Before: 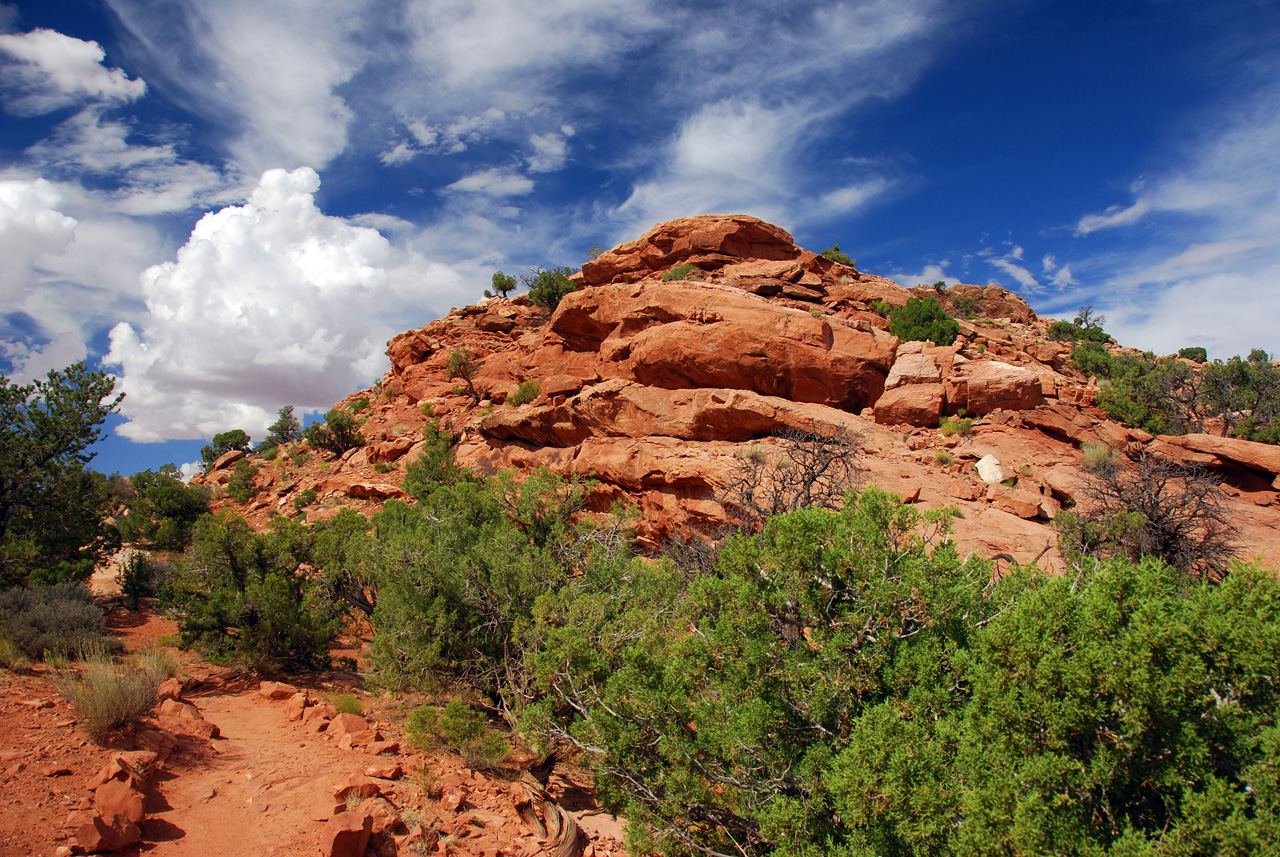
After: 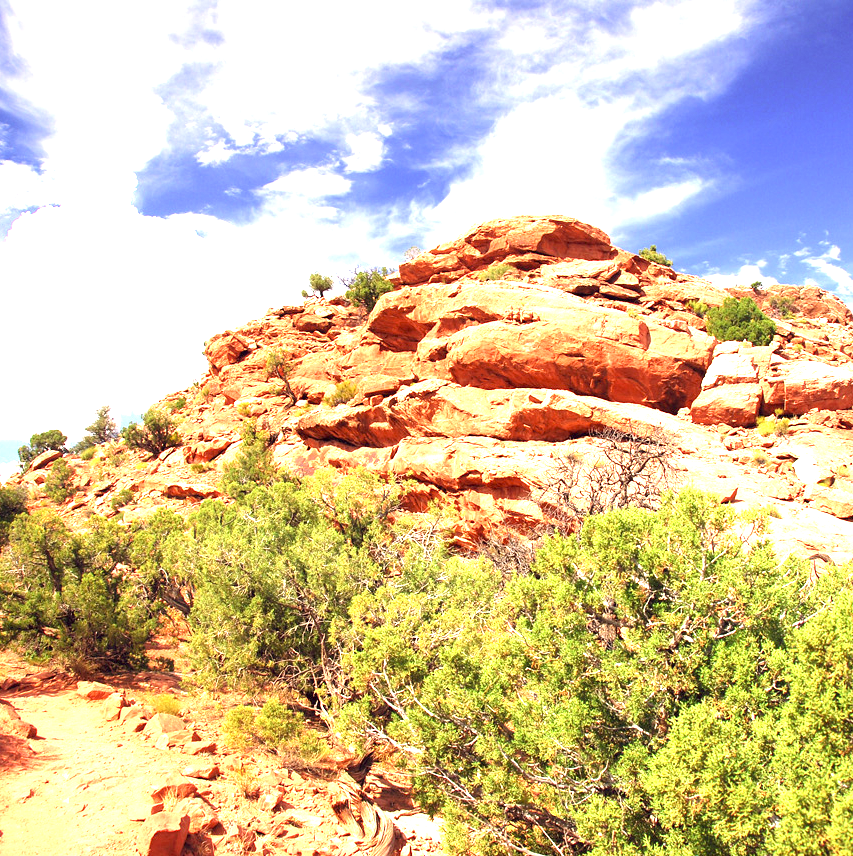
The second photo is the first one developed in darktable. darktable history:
color calibration: illuminant same as pipeline (D50), adaptation none (bypass), x 0.332, y 0.334, temperature 5020.49 K
color correction: highlights a* 6.59, highlights b* 8.13, shadows a* 5.47, shadows b* 7.35, saturation 0.903
exposure: black level correction 0, exposure 1.744 EV, compensate exposure bias true, compensate highlight preservation false
crop and rotate: left 14.357%, right 18.93%
